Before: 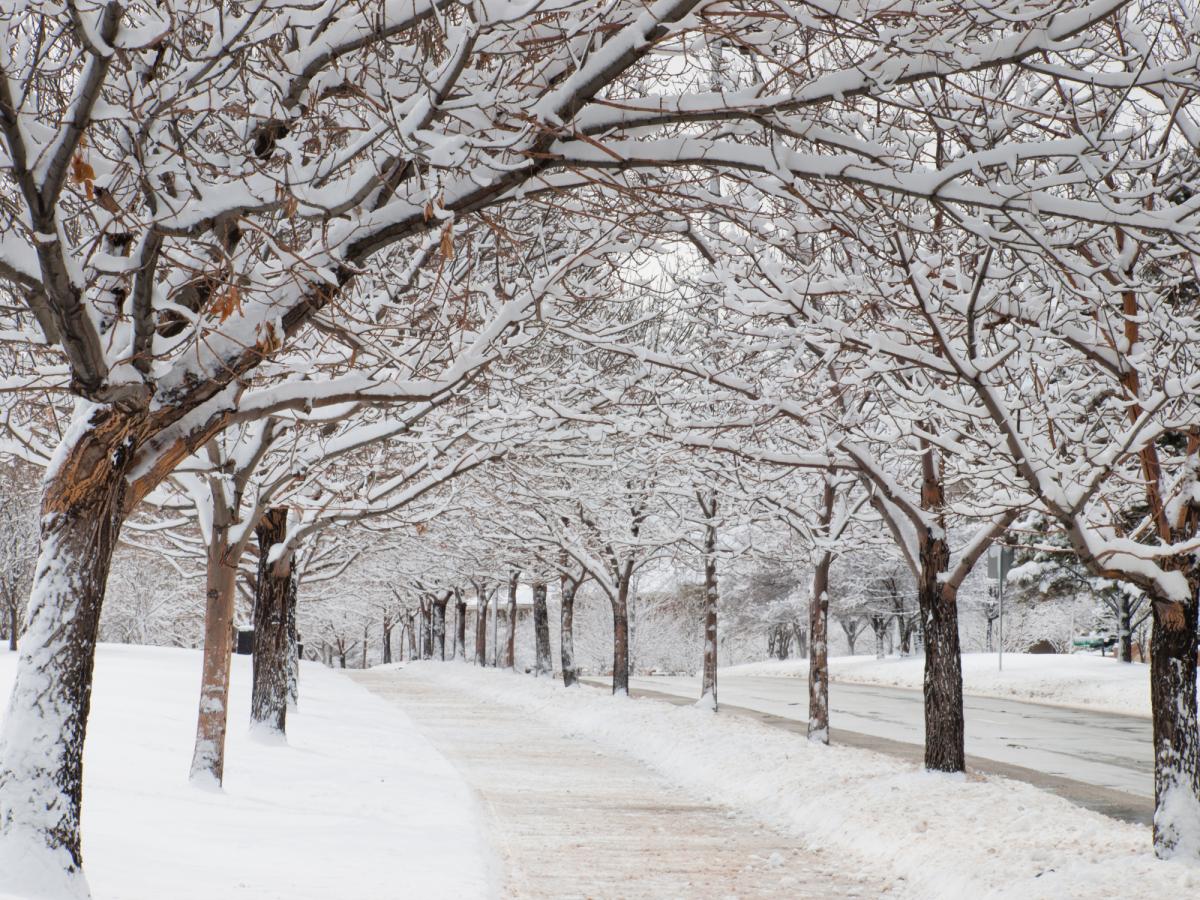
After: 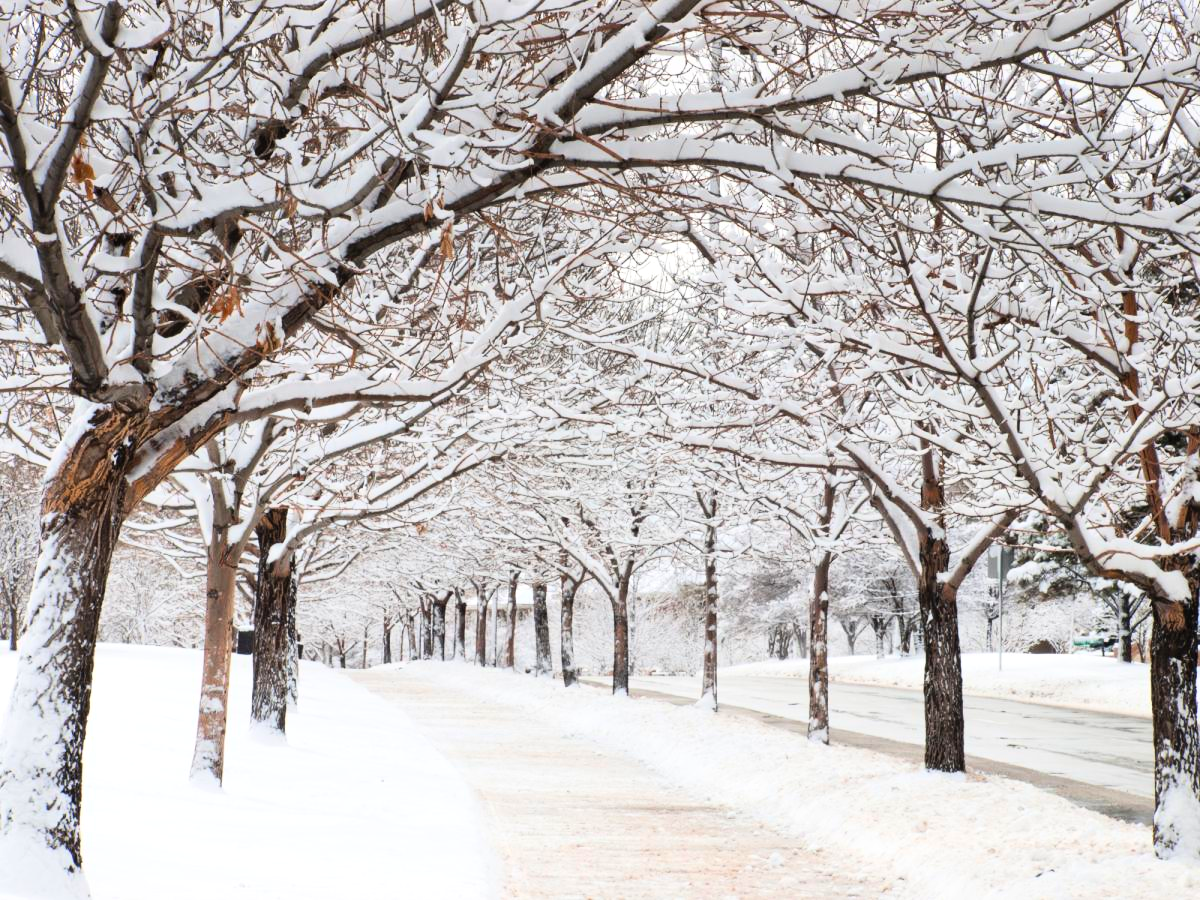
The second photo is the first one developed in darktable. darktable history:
contrast brightness saturation: contrast 0.2, brightness 0.15, saturation 0.14
color balance: contrast 10%
